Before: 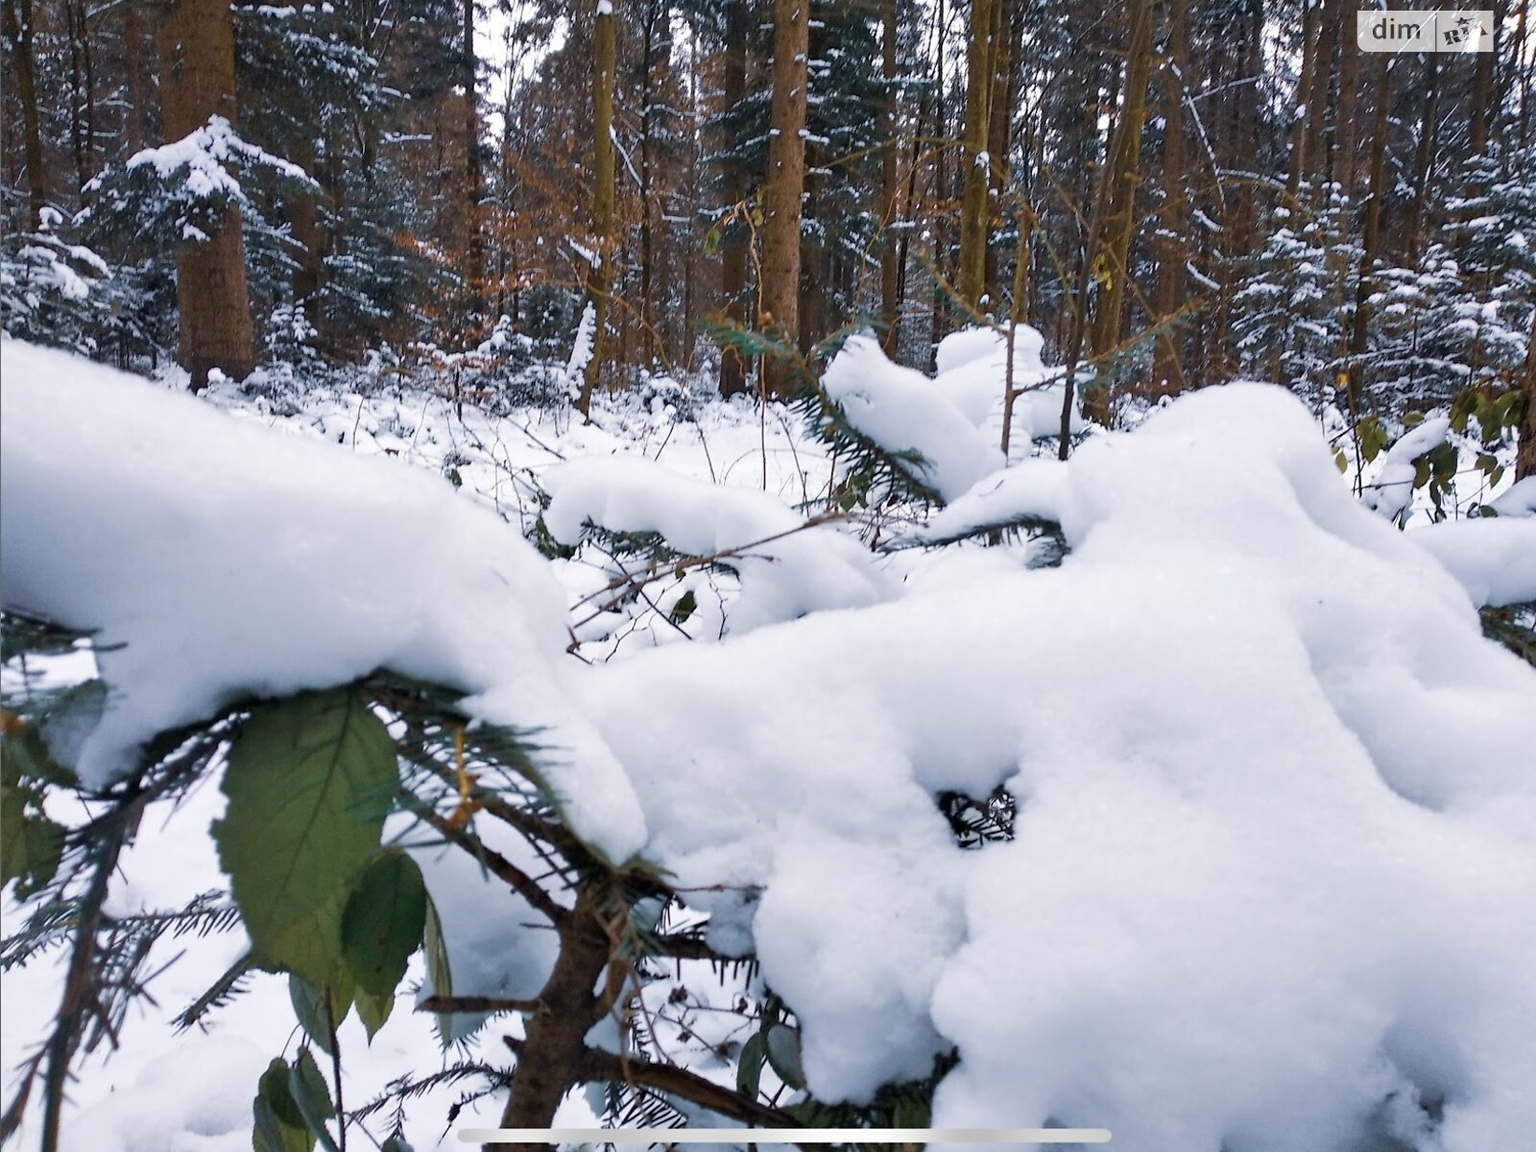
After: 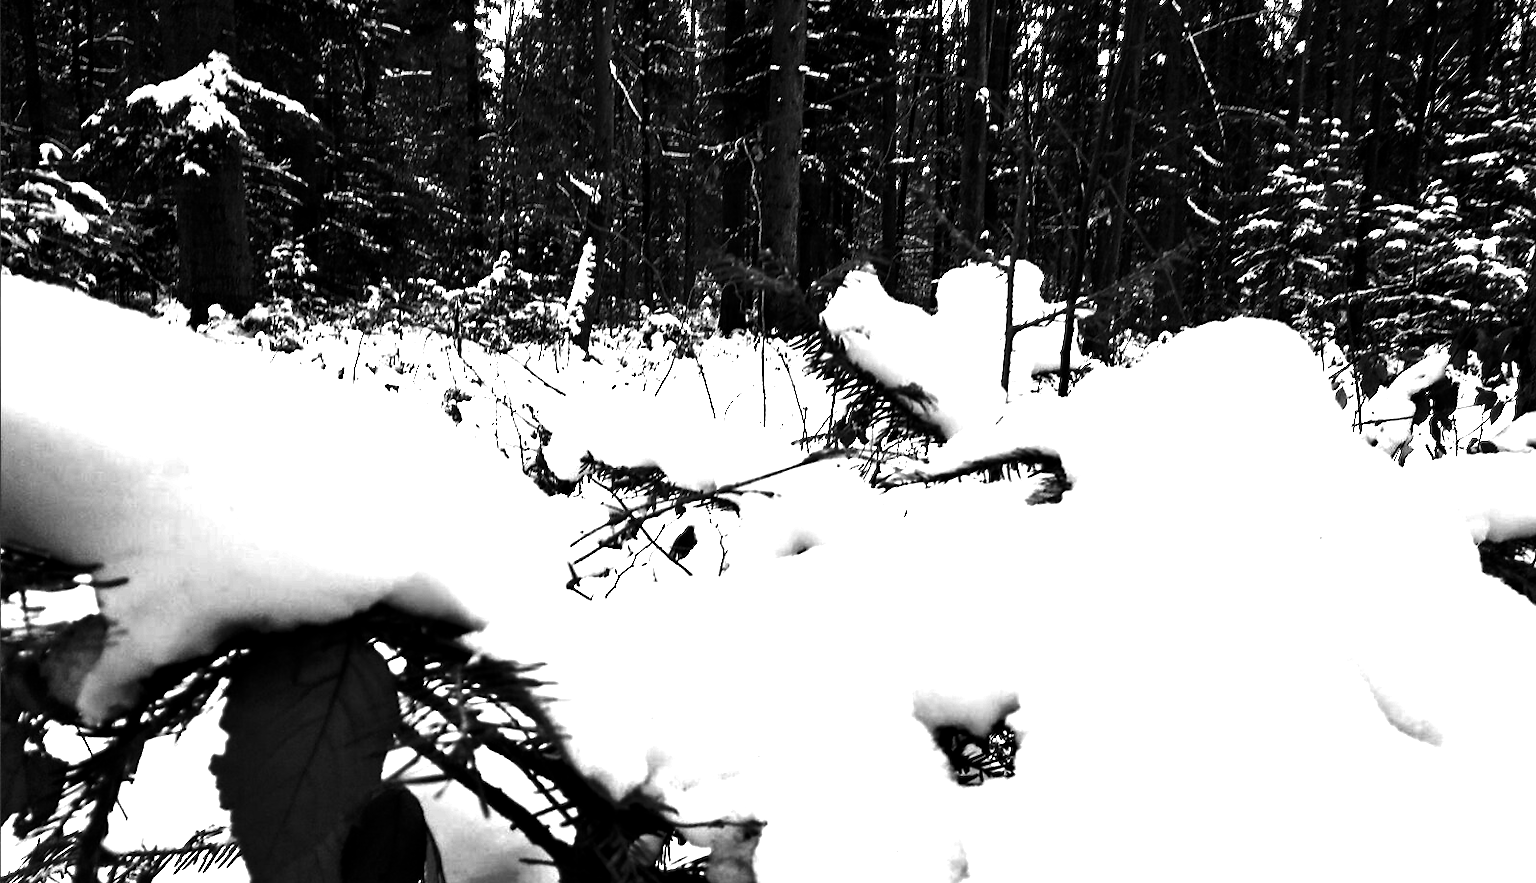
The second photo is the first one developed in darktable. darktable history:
contrast brightness saturation: contrast 0.02, brightness -1, saturation -1
white balance: red 0.978, blue 0.999
crop: top 5.667%, bottom 17.637%
exposure: black level correction 0.011, exposure 1.088 EV, compensate exposure bias true, compensate highlight preservation false
